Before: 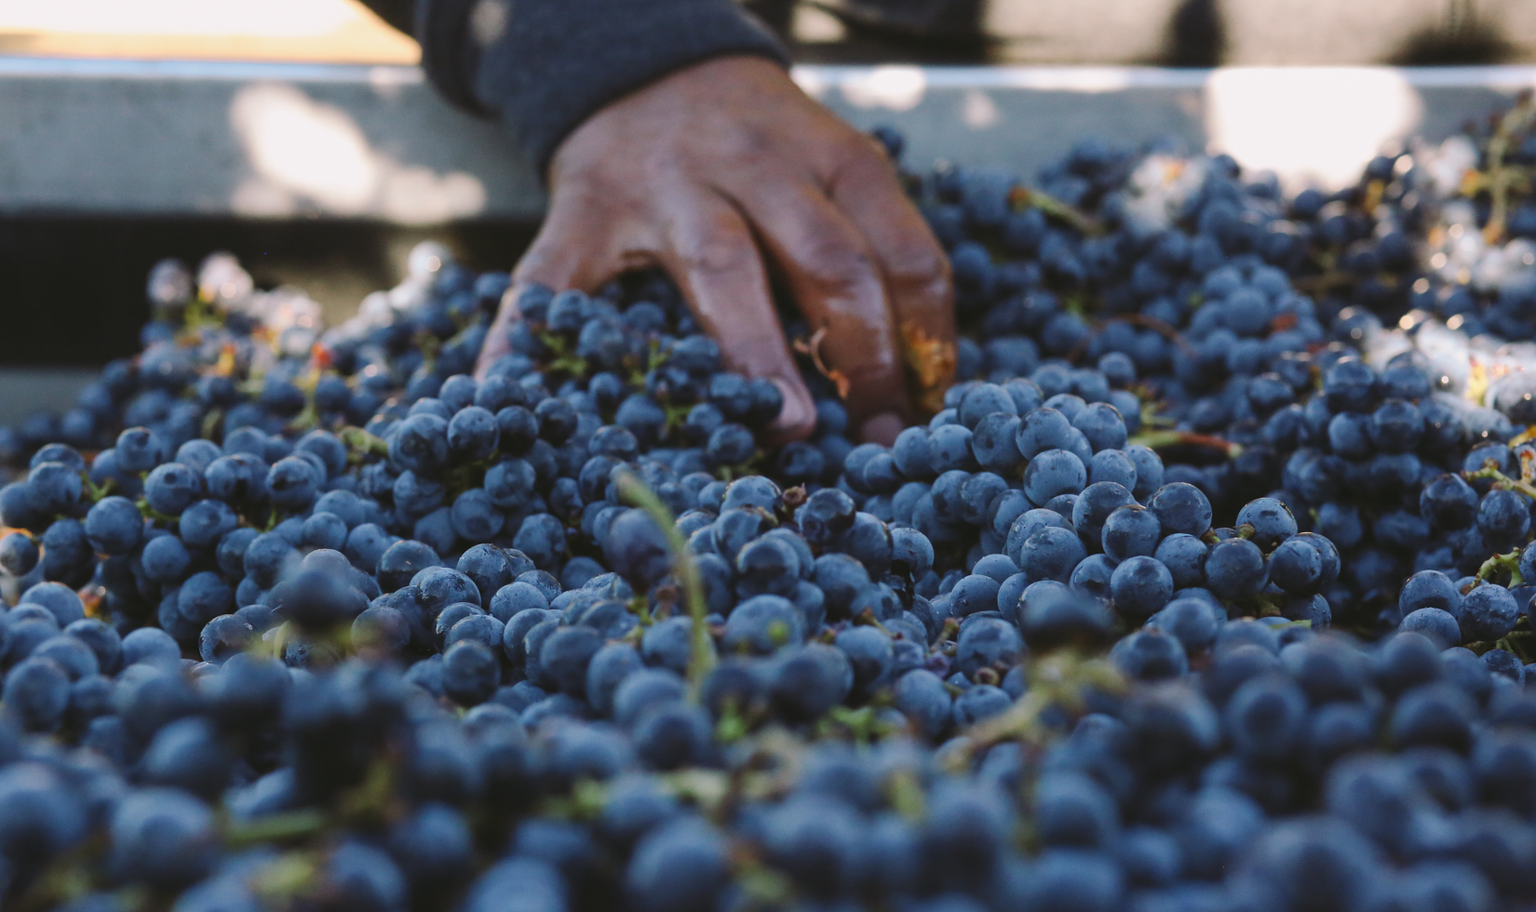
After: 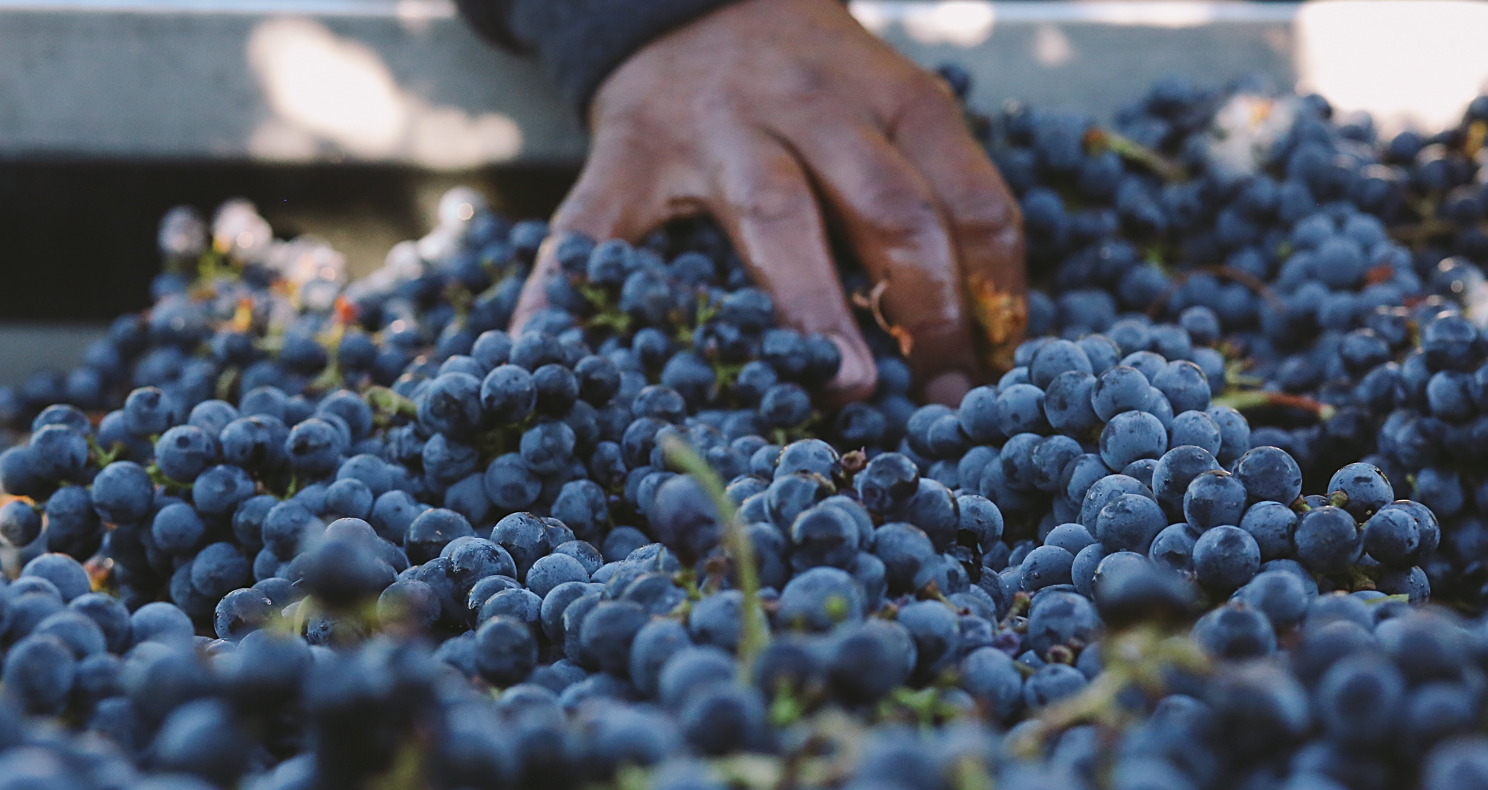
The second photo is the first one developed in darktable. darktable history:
shadows and highlights: radius 127.17, shadows 30.29, highlights -30.7, low approximation 0.01, soften with gaussian
crop: top 7.398%, right 9.804%, bottom 11.915%
sharpen: on, module defaults
